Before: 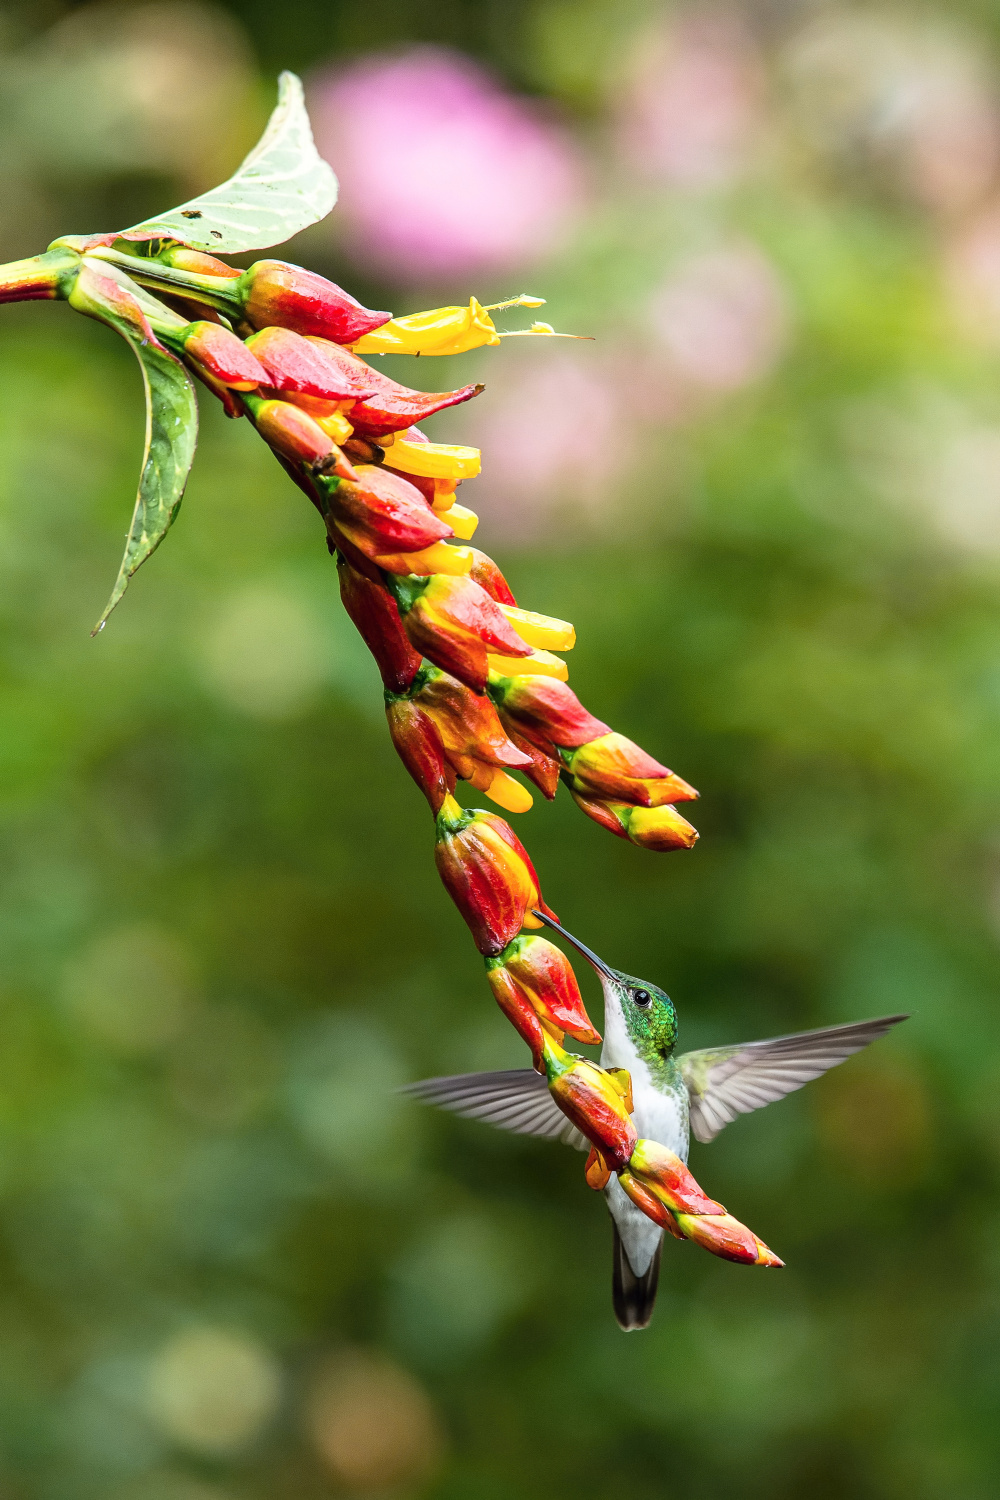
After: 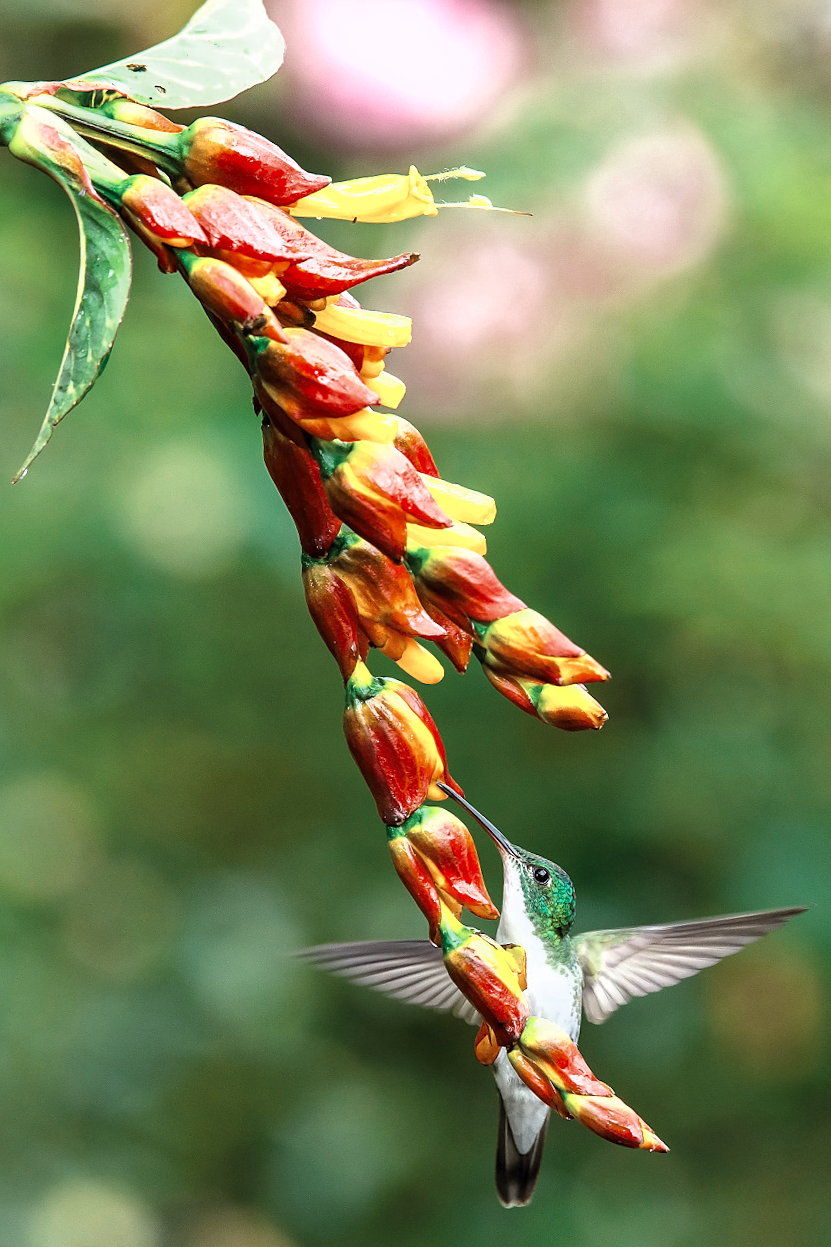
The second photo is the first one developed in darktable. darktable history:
exposure: black level correction 0.001, exposure 0.5 EV, compensate exposure bias true, compensate highlight preservation false
crop and rotate: angle -3.27°, left 5.211%, top 5.211%, right 4.607%, bottom 4.607%
color zones: curves: ch0 [(0, 0.5) (0.125, 0.4) (0.25, 0.5) (0.375, 0.4) (0.5, 0.4) (0.625, 0.35) (0.75, 0.35) (0.875, 0.5)]; ch1 [(0, 0.35) (0.125, 0.45) (0.25, 0.35) (0.375, 0.35) (0.5, 0.35) (0.625, 0.35) (0.75, 0.45) (0.875, 0.35)]; ch2 [(0, 0.6) (0.125, 0.5) (0.25, 0.5) (0.375, 0.6) (0.5, 0.6) (0.625, 0.5) (0.75, 0.5) (0.875, 0.5)]
shadows and highlights: shadows 29.32, highlights -29.32, low approximation 0.01, soften with gaussian
sharpen: radius 1, threshold 1
